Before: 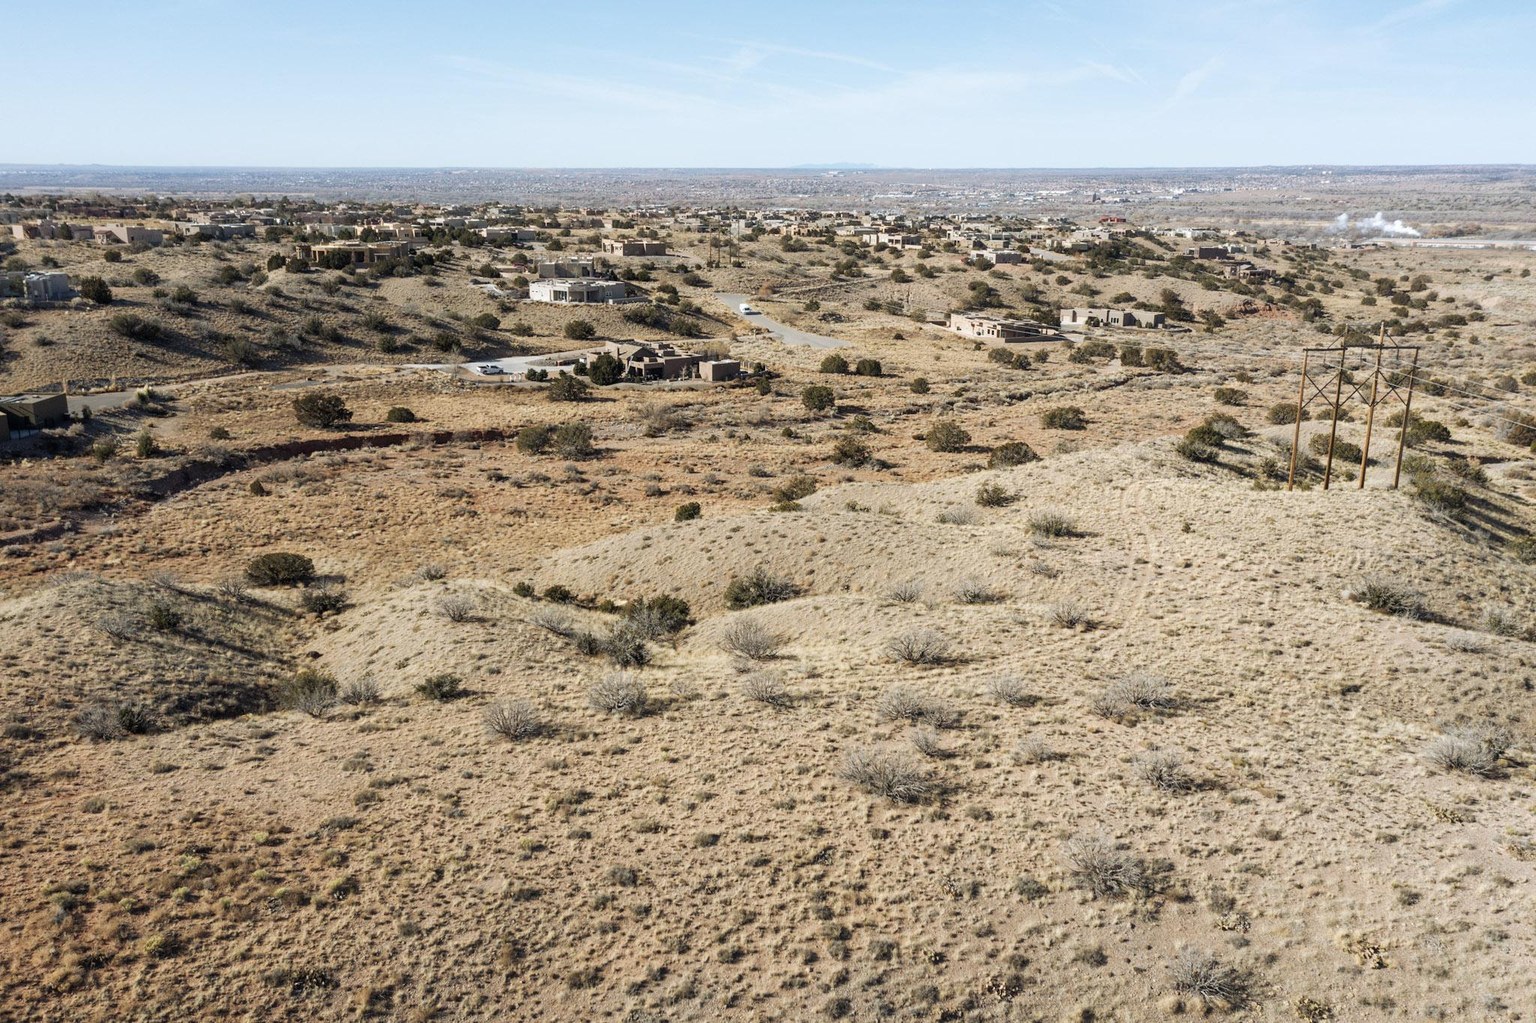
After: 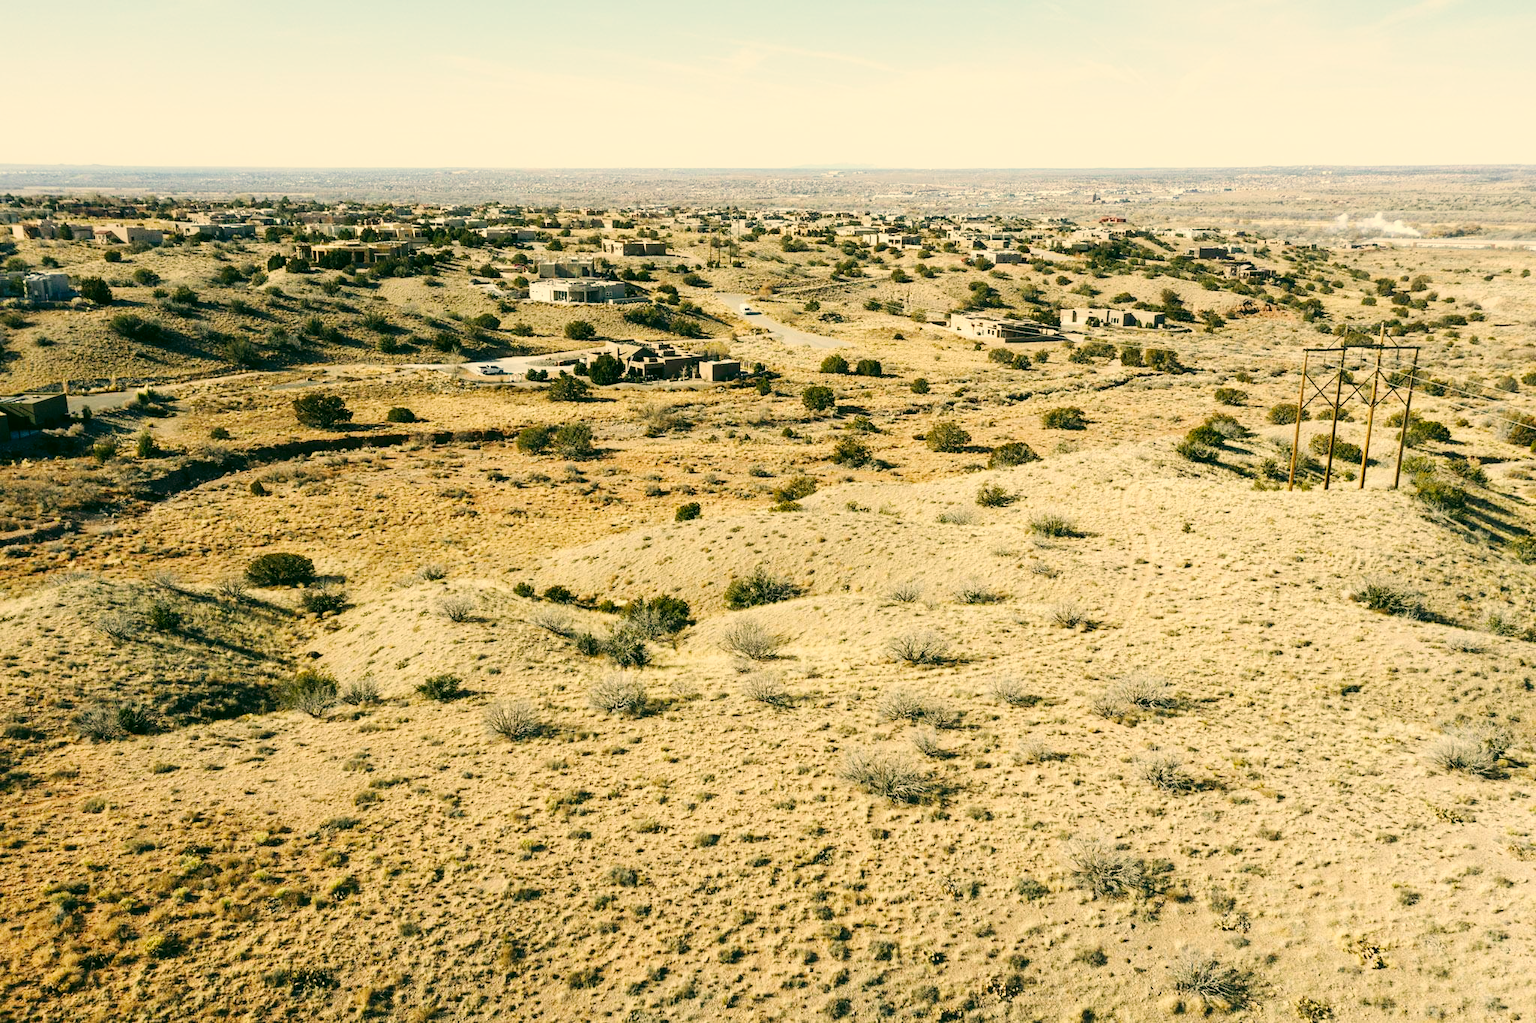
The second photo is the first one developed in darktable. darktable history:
base curve: curves: ch0 [(0, 0) (0.032, 0.025) (0.121, 0.166) (0.206, 0.329) (0.605, 0.79) (1, 1)], preserve colors none
exposure: exposure -0.02 EV, compensate exposure bias true, compensate highlight preservation false
color correction: highlights a* 5.08, highlights b* 24.42, shadows a* -16.19, shadows b* 3.89
